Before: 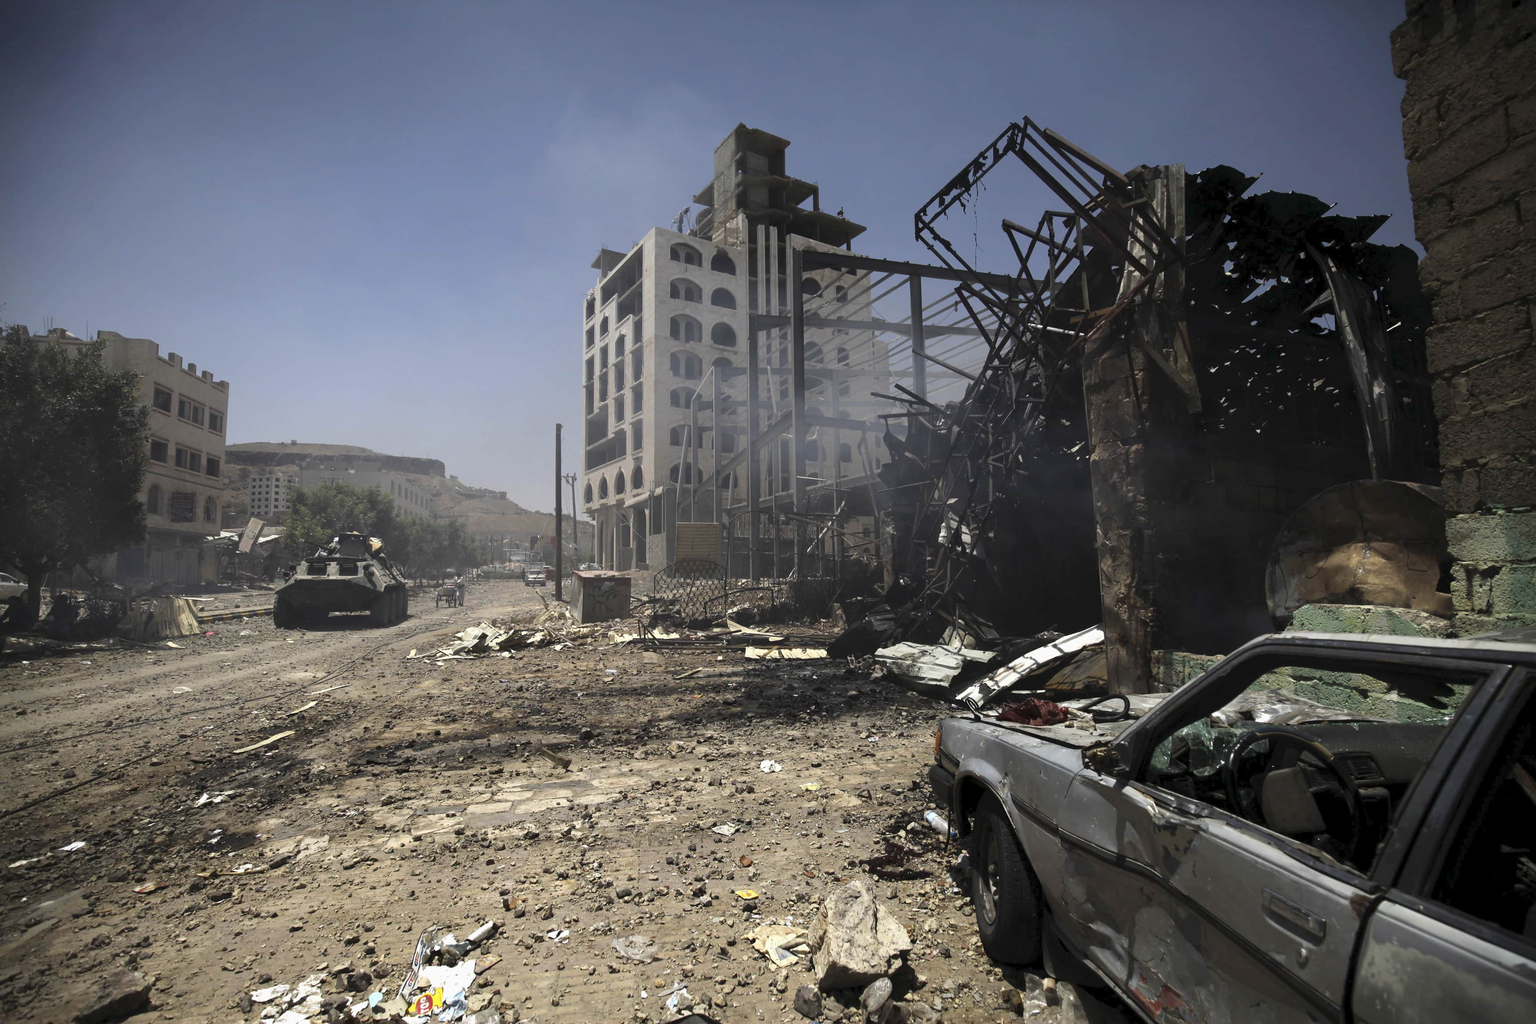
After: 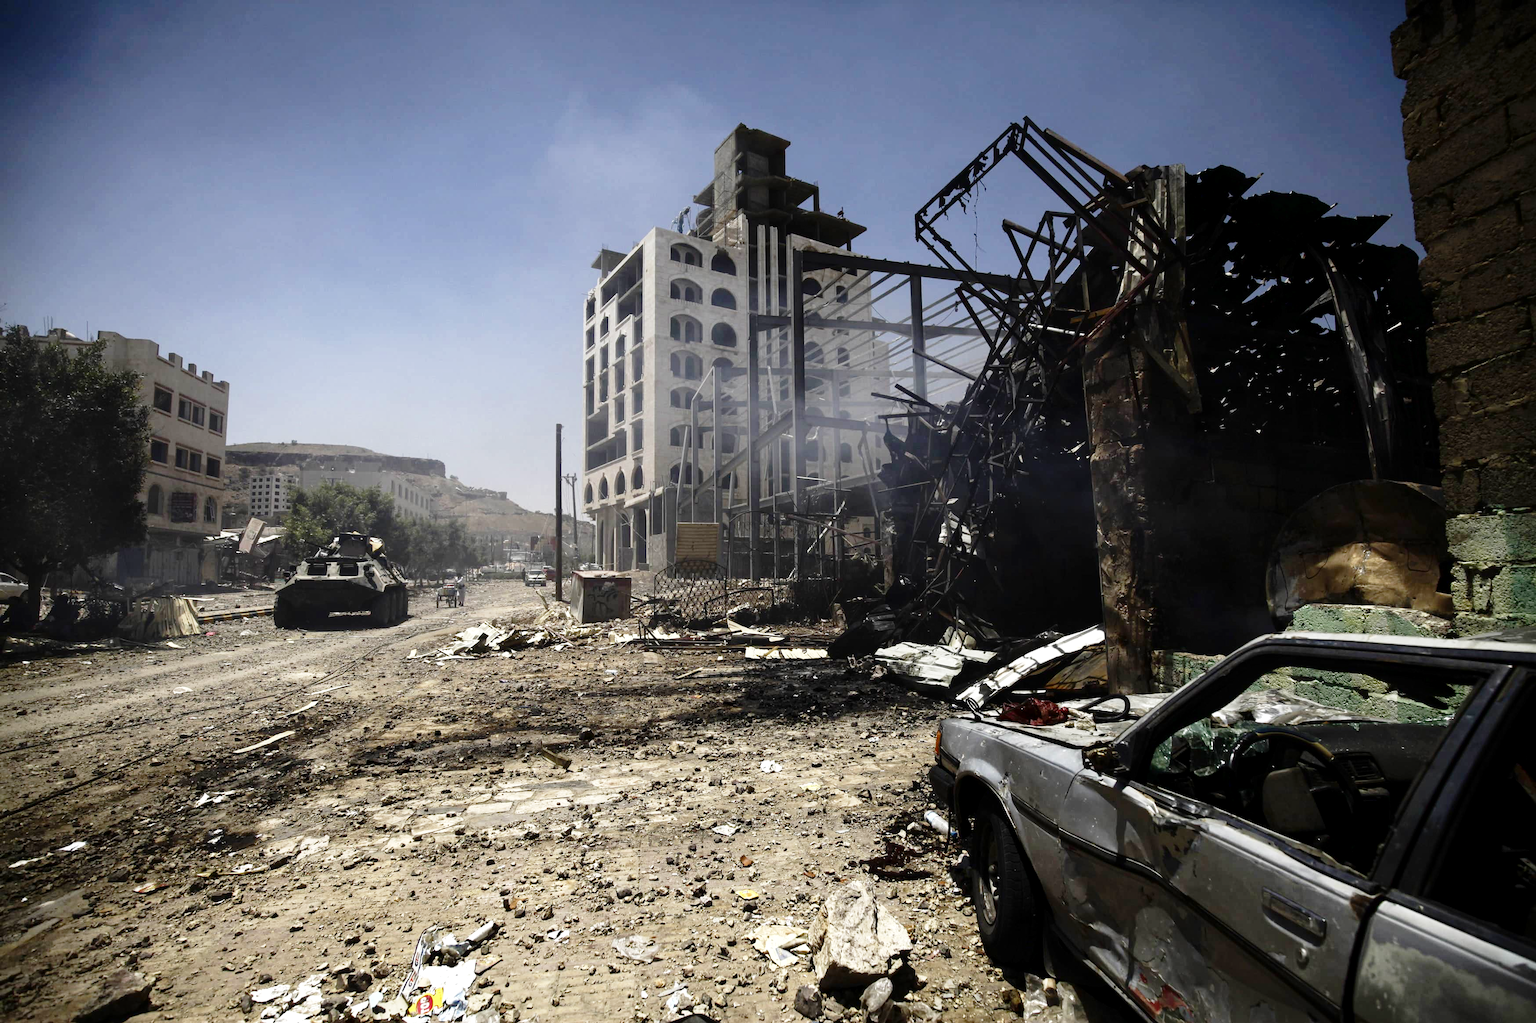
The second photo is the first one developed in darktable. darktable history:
contrast brightness saturation: brightness -0.2, saturation 0.08
local contrast: highlights 100%, shadows 100%, detail 120%, midtone range 0.2
base curve: curves: ch0 [(0, 0) (0.028, 0.03) (0.121, 0.232) (0.46, 0.748) (0.859, 0.968) (1, 1)], preserve colors none
